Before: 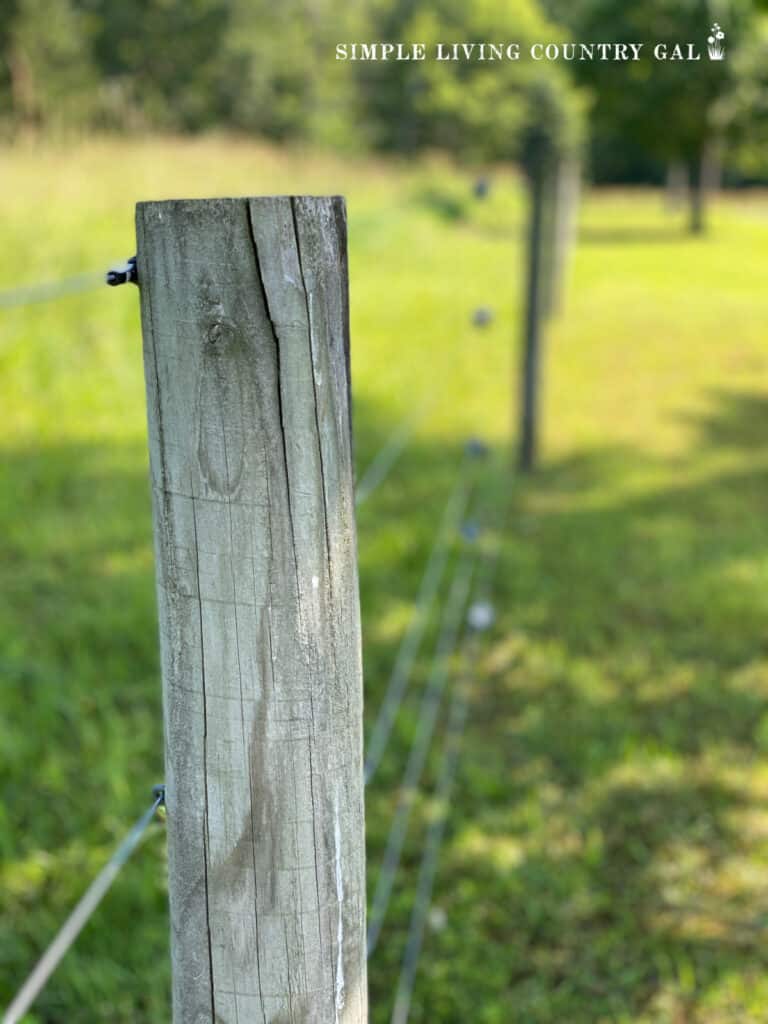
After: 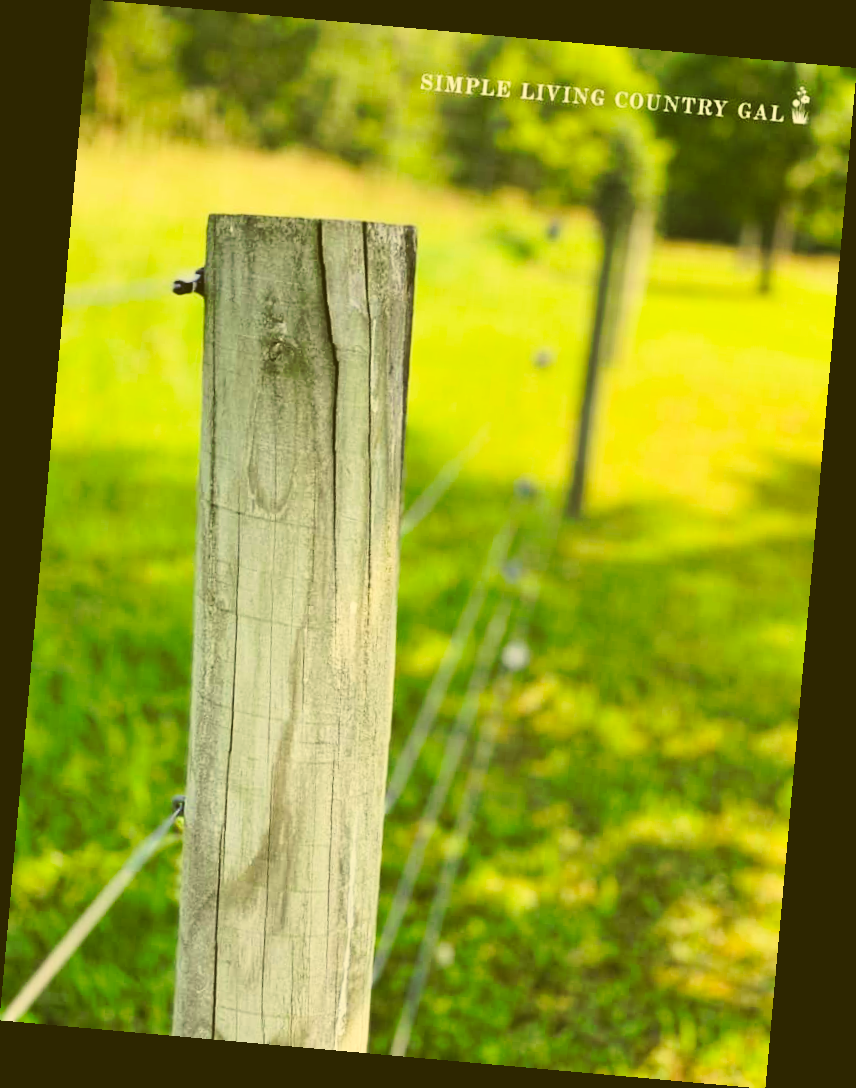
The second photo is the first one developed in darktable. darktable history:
color correction: highlights a* 0.162, highlights b* 29.53, shadows a* -0.162, shadows b* 21.09
exposure: black level correction 0, exposure 1.2 EV, compensate exposure bias true, compensate highlight preservation false
filmic rgb: black relative exposure -16 EV, white relative exposure 6.12 EV, hardness 5.22
tone curve: curves: ch0 [(0, 0) (0.003, 0.003) (0.011, 0.011) (0.025, 0.024) (0.044, 0.043) (0.069, 0.068) (0.1, 0.098) (0.136, 0.133) (0.177, 0.173) (0.224, 0.22) (0.277, 0.271) (0.335, 0.328) (0.399, 0.39) (0.468, 0.458) (0.543, 0.563) (0.623, 0.64) (0.709, 0.722) (0.801, 0.809) (0.898, 0.902) (1, 1)], preserve colors none
rgb curve: curves: ch0 [(0, 0.186) (0.314, 0.284) (0.775, 0.708) (1, 1)], compensate middle gray true, preserve colors none
rotate and perspective: rotation 5.12°, automatic cropping off
